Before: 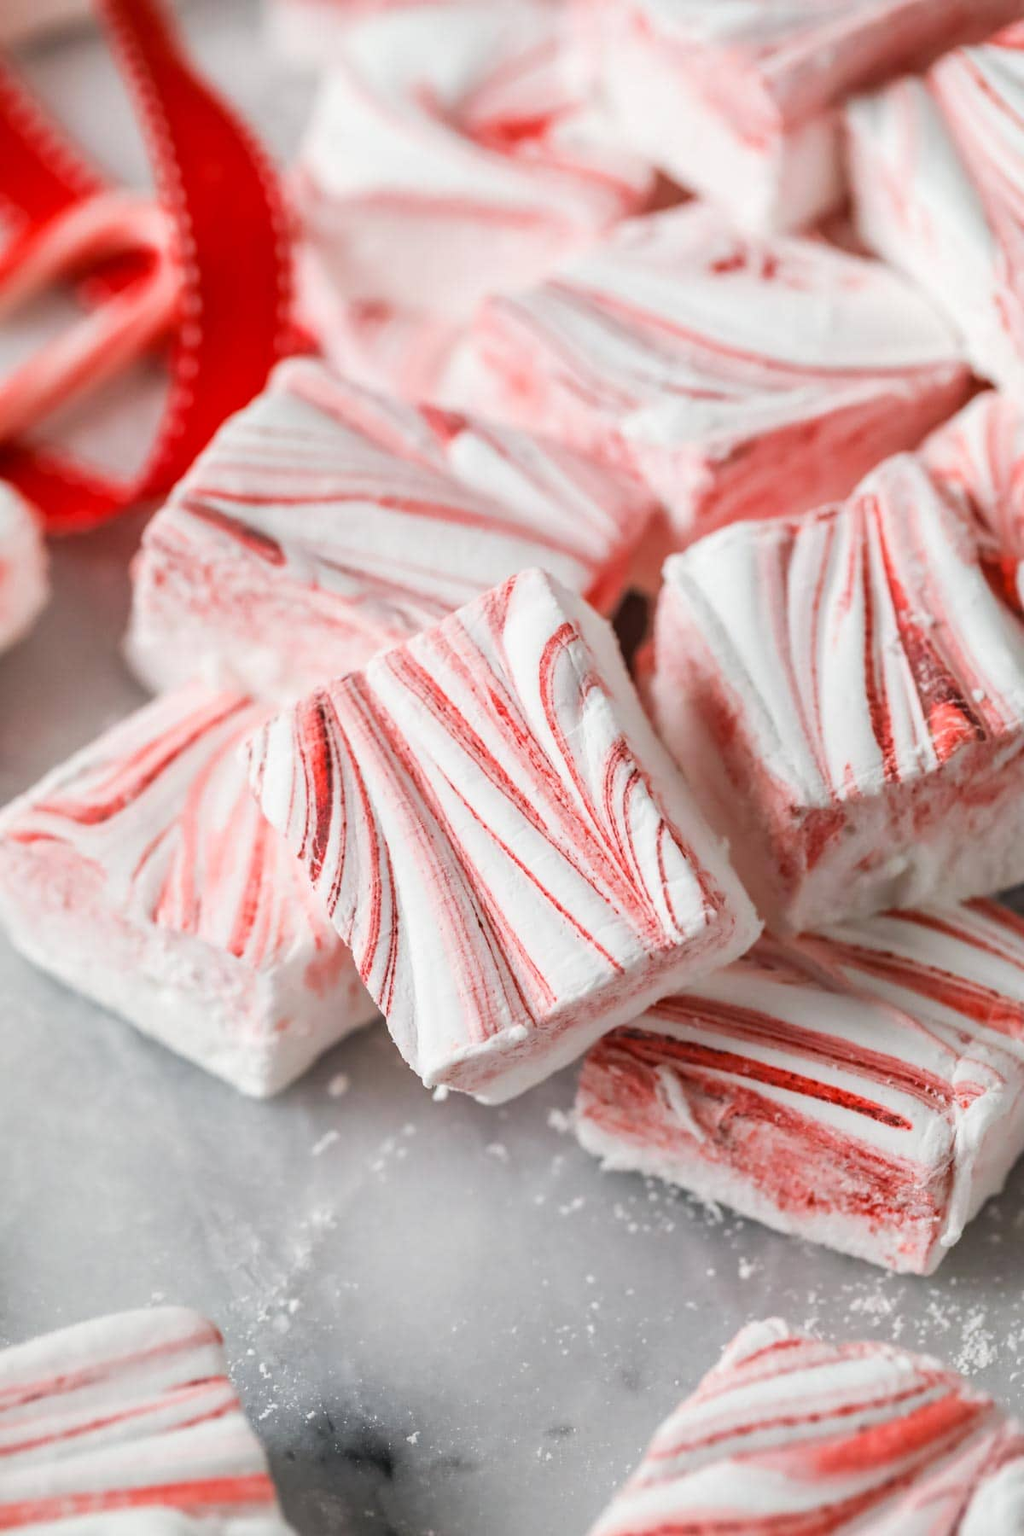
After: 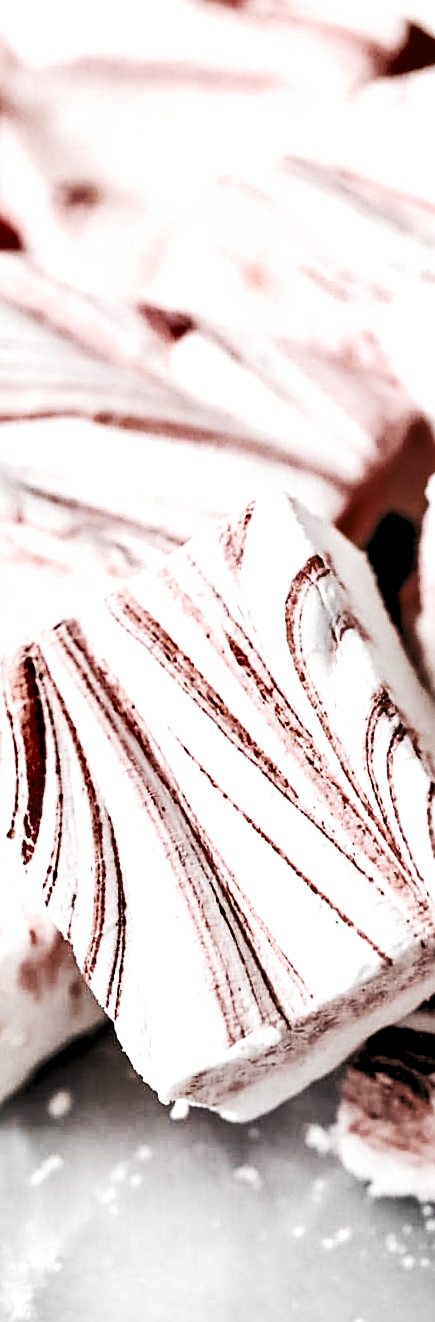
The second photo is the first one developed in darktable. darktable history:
shadows and highlights: white point adjustment 0.05, highlights color adjustment 55.9%, soften with gaussian
sharpen: on, module defaults
crop and rotate: left 29.476%, top 10.214%, right 35.32%, bottom 17.333%
exposure: black level correction -0.005, exposure 0.622 EV, compensate highlight preservation false
rotate and perspective: rotation -1.24°, automatic cropping off
levels: levels [0.514, 0.759, 1]
base curve: curves: ch0 [(0, 0) (0.028, 0.03) (0.121, 0.232) (0.46, 0.748) (0.859, 0.968) (1, 1)], preserve colors none
